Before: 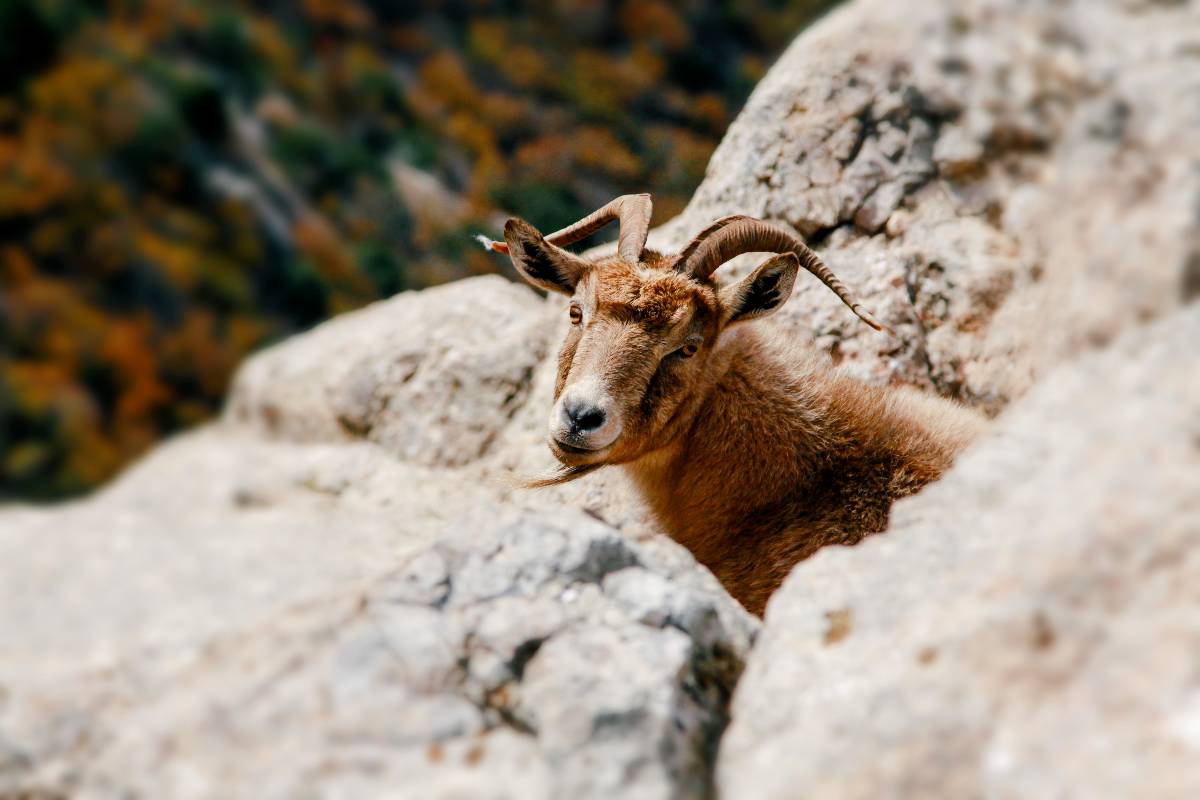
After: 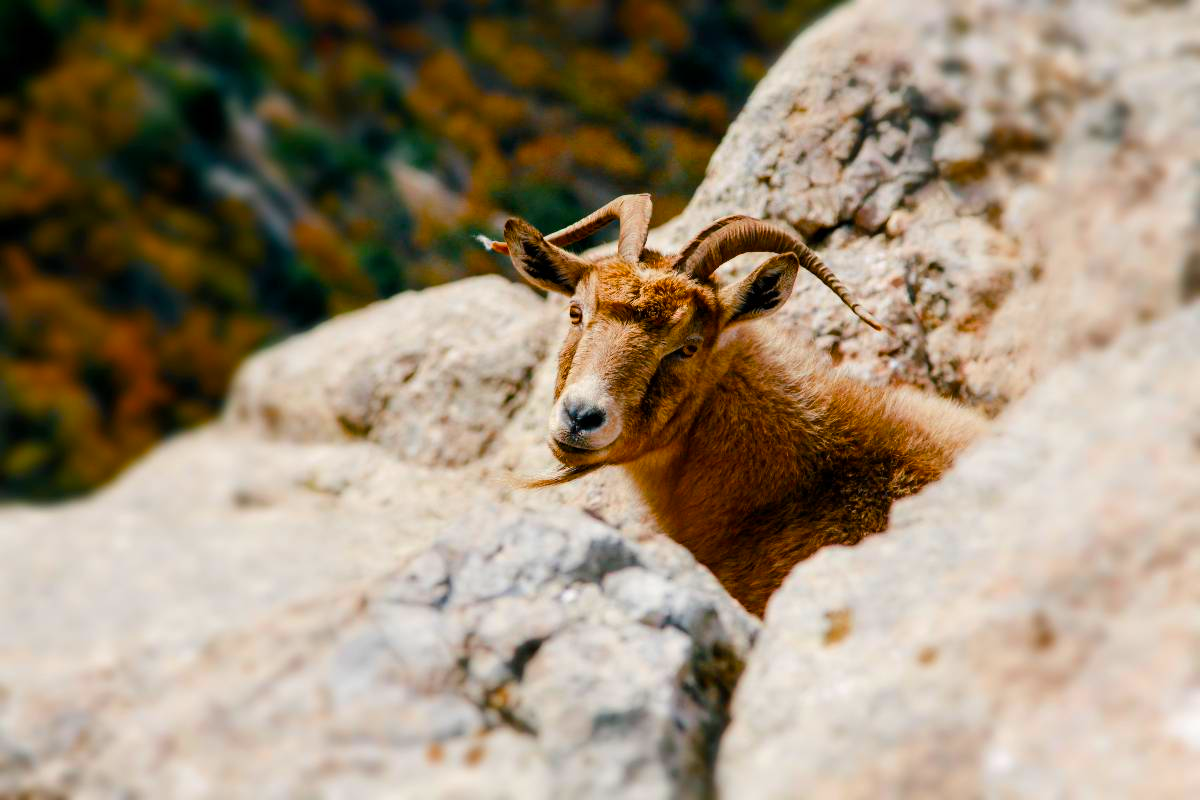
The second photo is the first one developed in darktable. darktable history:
color balance rgb: perceptual saturation grading › global saturation 19.371%, global vibrance 41.616%
